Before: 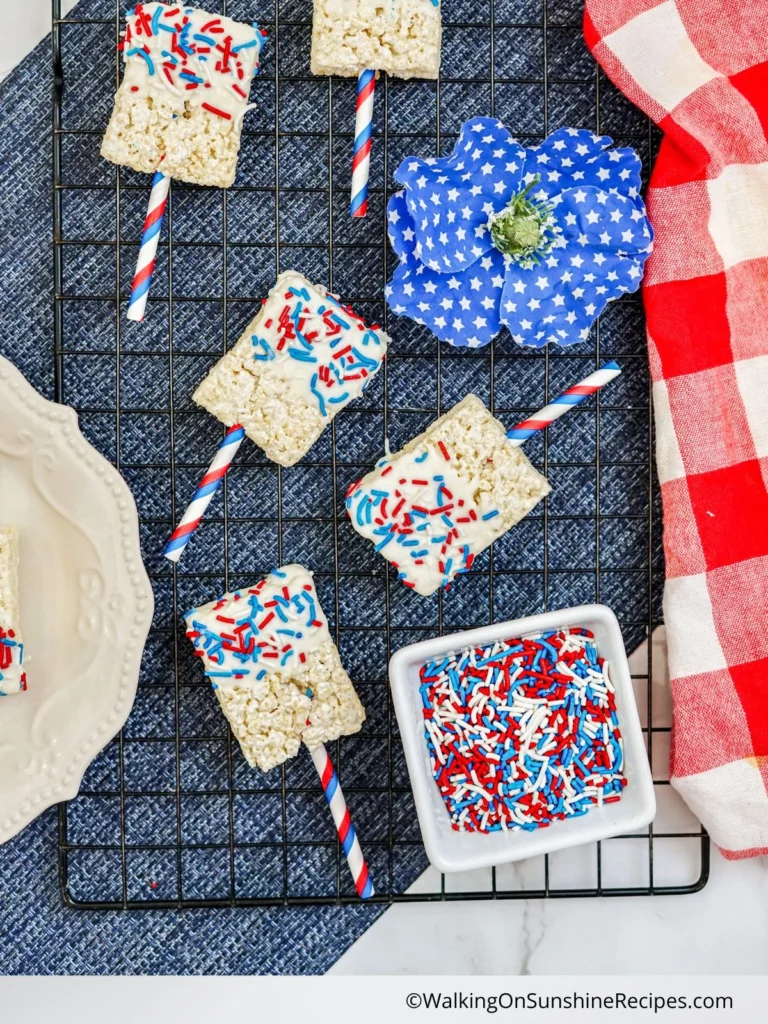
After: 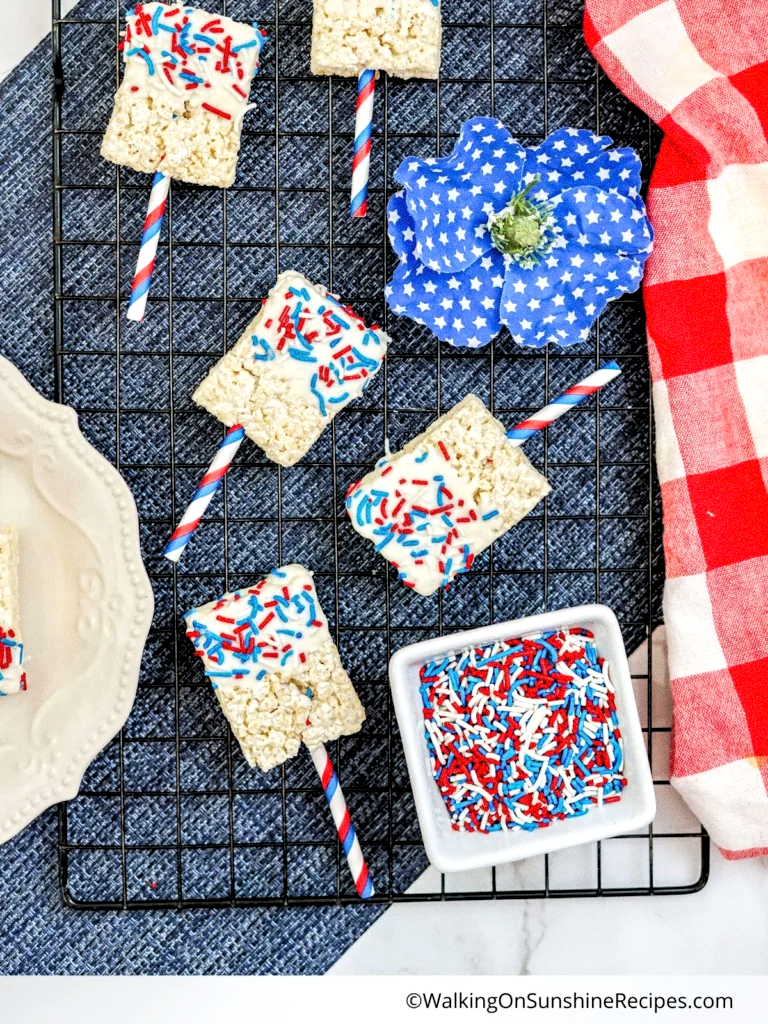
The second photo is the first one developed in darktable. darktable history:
rgb levels: levels [[0.01, 0.419, 0.839], [0, 0.5, 1], [0, 0.5, 1]]
grain: on, module defaults
